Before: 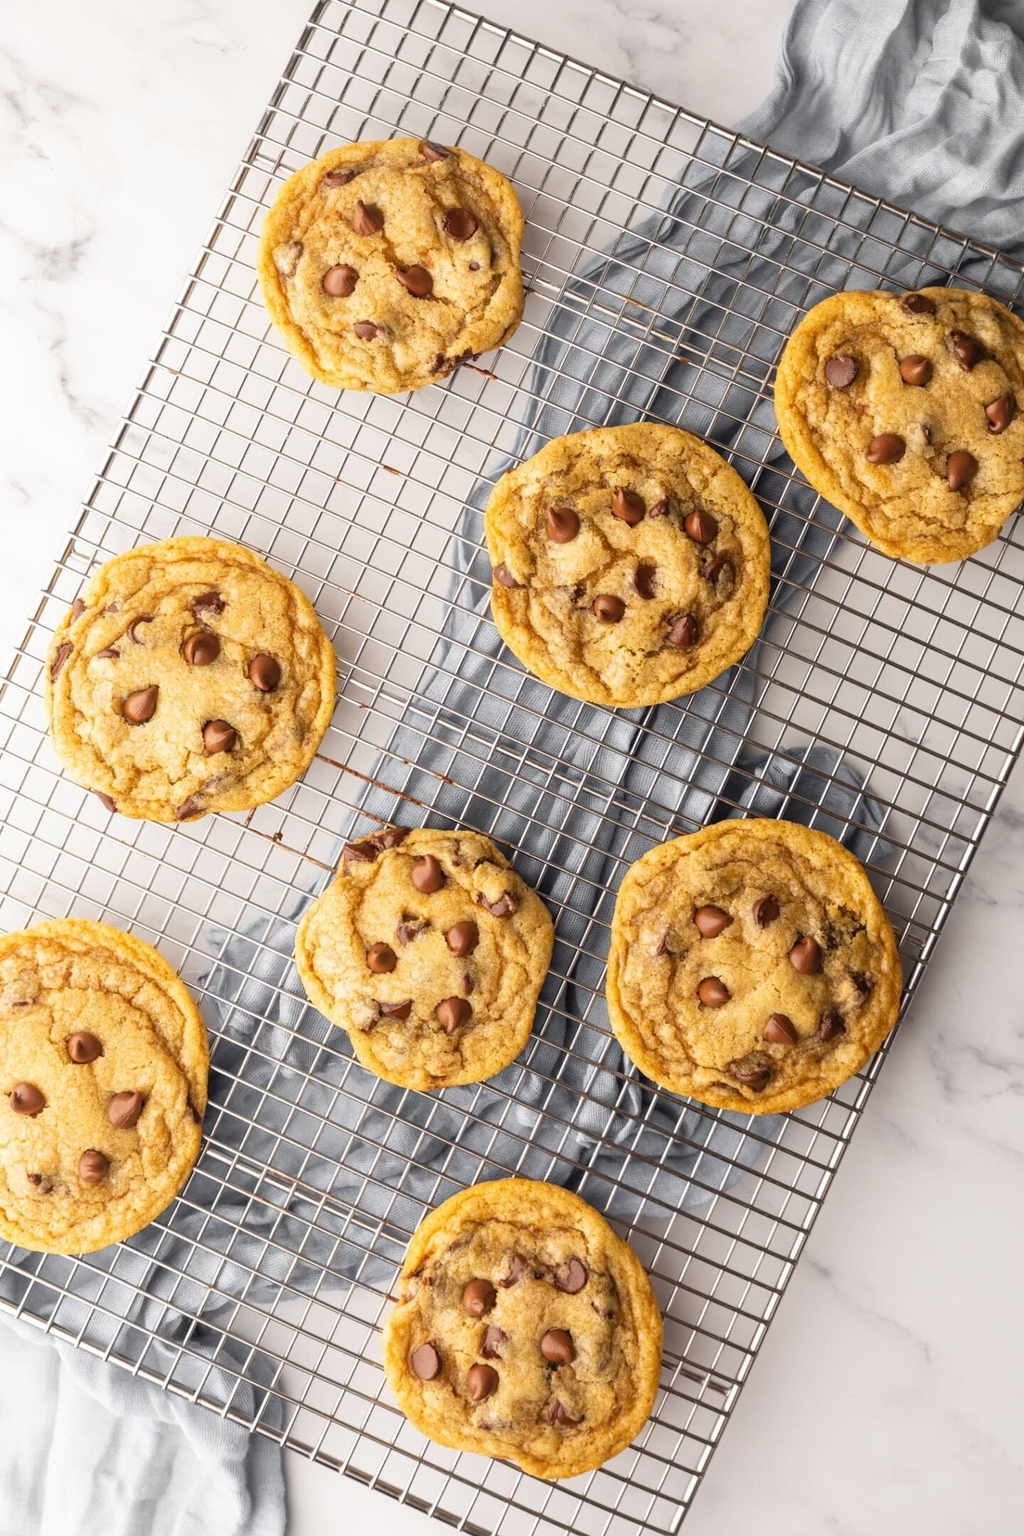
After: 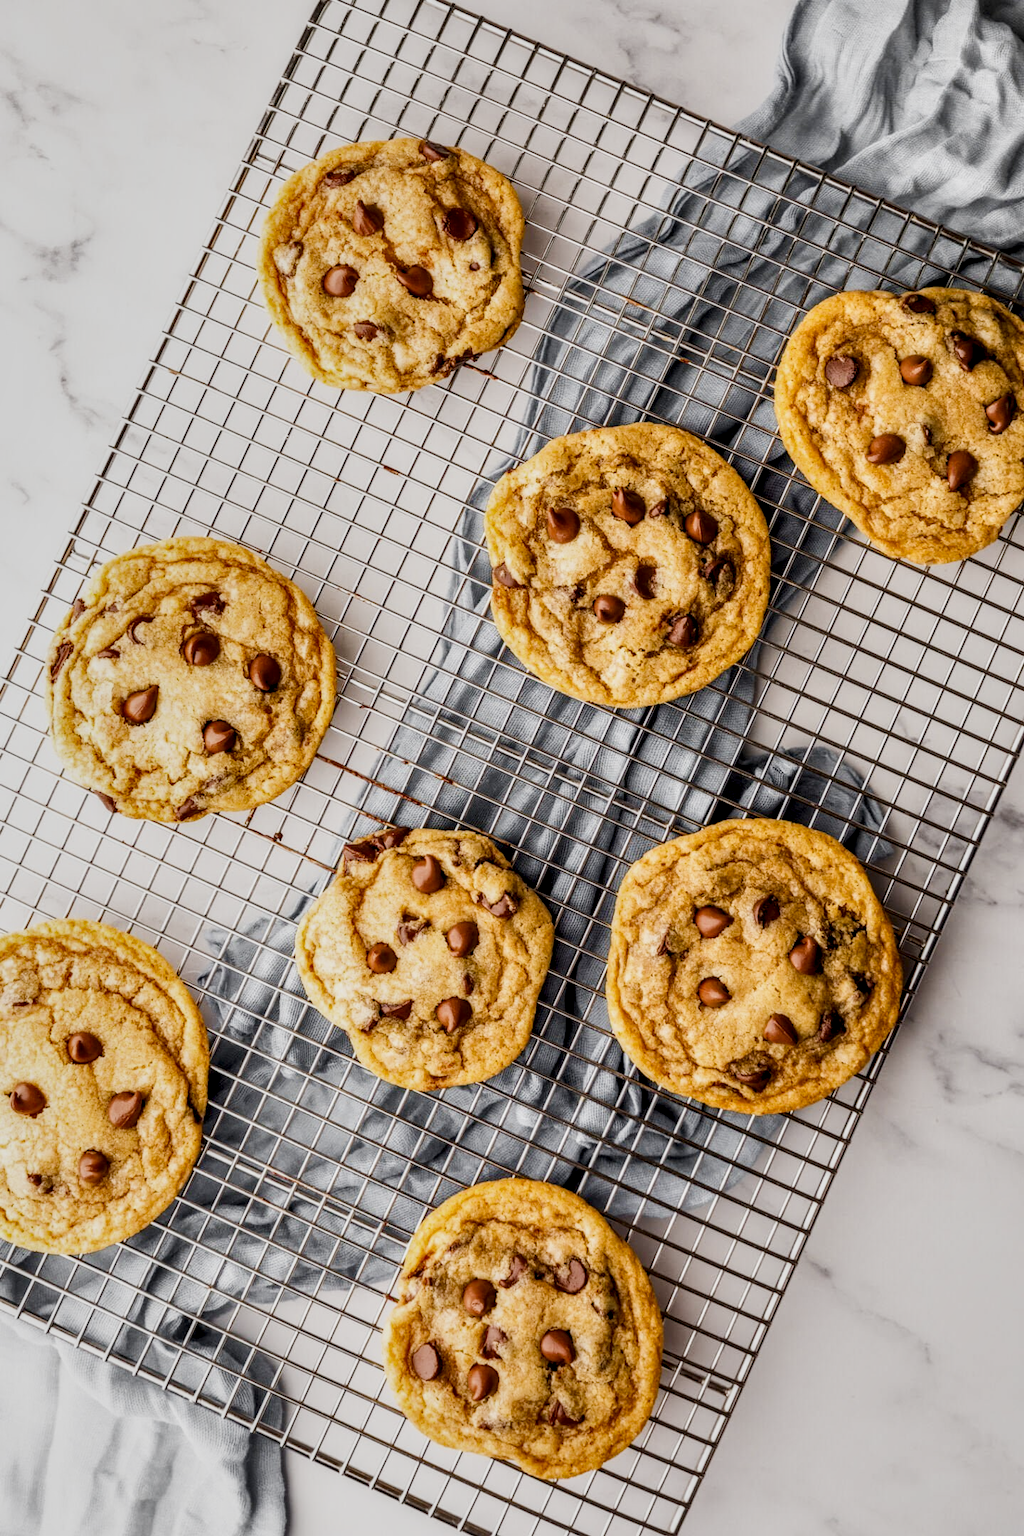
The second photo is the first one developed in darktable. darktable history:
local contrast: highlights 25%, detail 150%
shadows and highlights: soften with gaussian
sigmoid: on, module defaults
